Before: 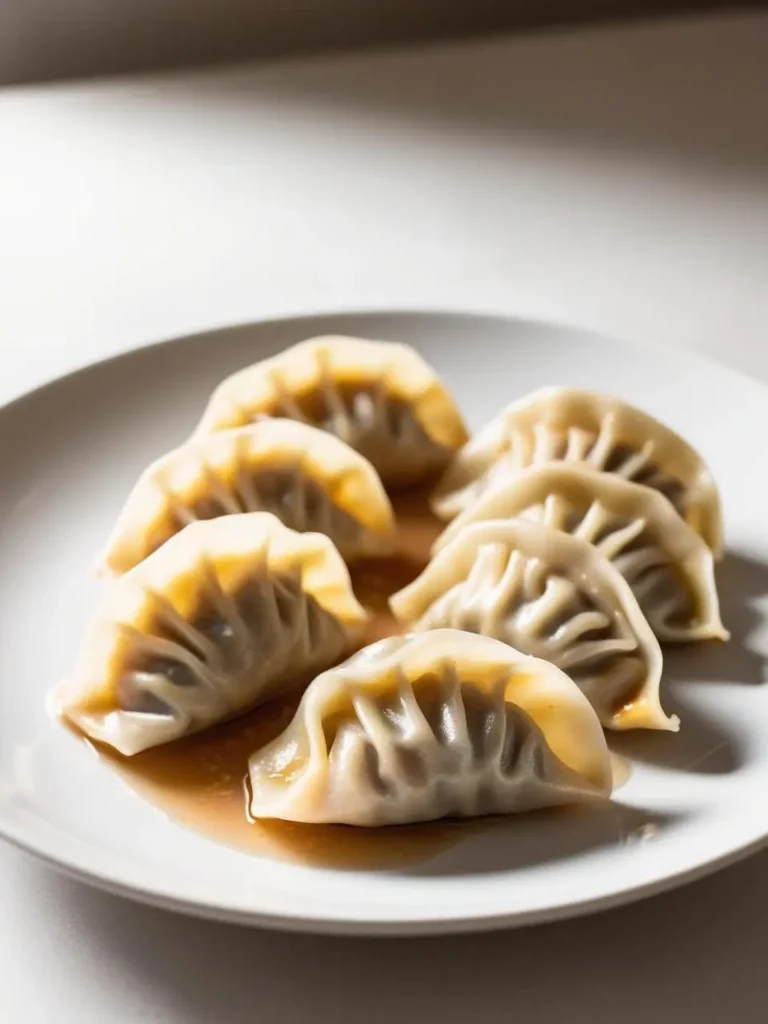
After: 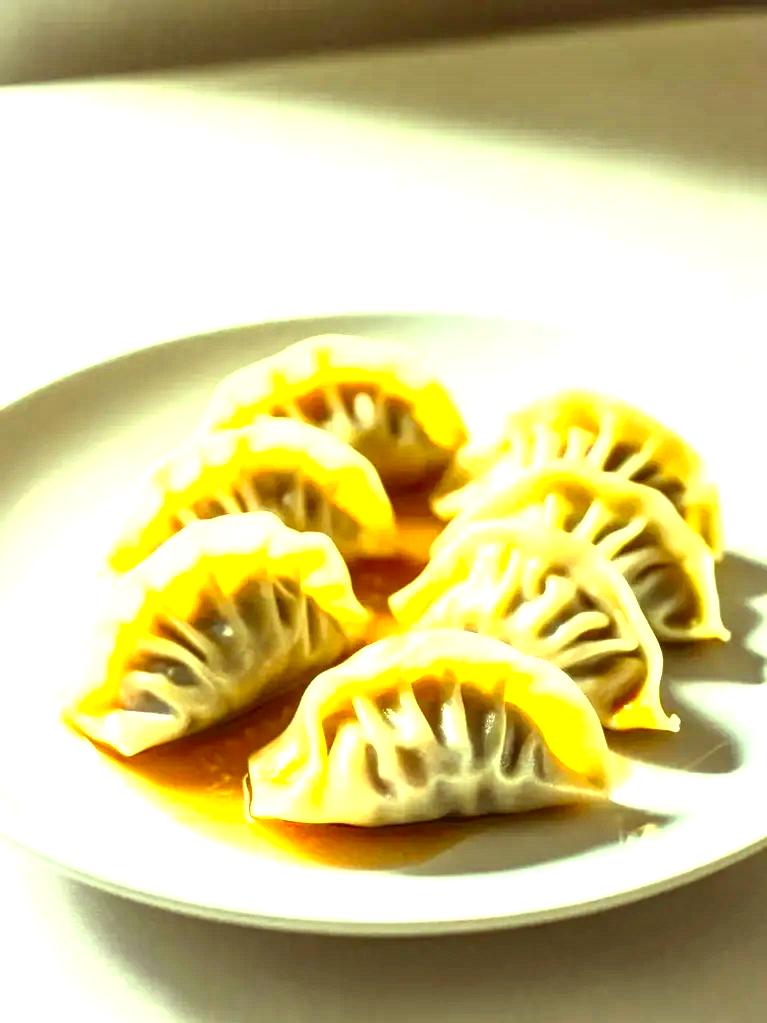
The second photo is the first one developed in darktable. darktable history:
crop: left 0.068%
exposure: exposure 0.991 EV, compensate highlight preservation false
shadows and highlights: radius 110.93, shadows 51.32, white point adjustment 9.12, highlights -5.67, soften with gaussian
tone curve: curves: ch0 [(0, 0) (0.003, 0.063) (0.011, 0.063) (0.025, 0.063) (0.044, 0.066) (0.069, 0.071) (0.1, 0.09) (0.136, 0.116) (0.177, 0.144) (0.224, 0.192) (0.277, 0.246) (0.335, 0.311) (0.399, 0.399) (0.468, 0.49) (0.543, 0.589) (0.623, 0.709) (0.709, 0.827) (0.801, 0.918) (0.898, 0.969) (1, 1)], color space Lab, independent channels, preserve colors none
local contrast: highlights 54%, shadows 52%, detail 130%, midtone range 0.449
color correction: highlights a* -11.19, highlights b* 9.87, saturation 1.71
